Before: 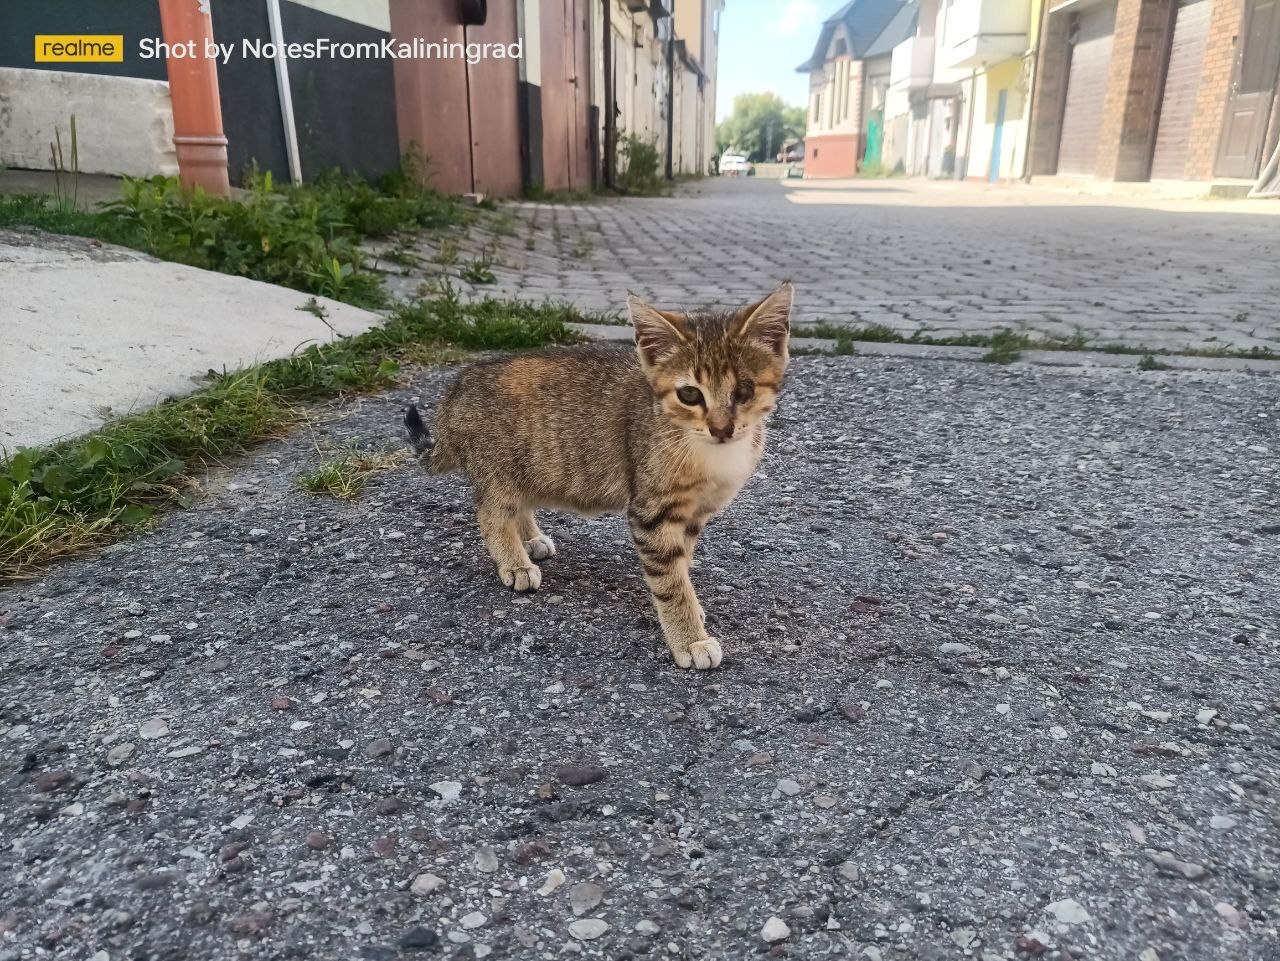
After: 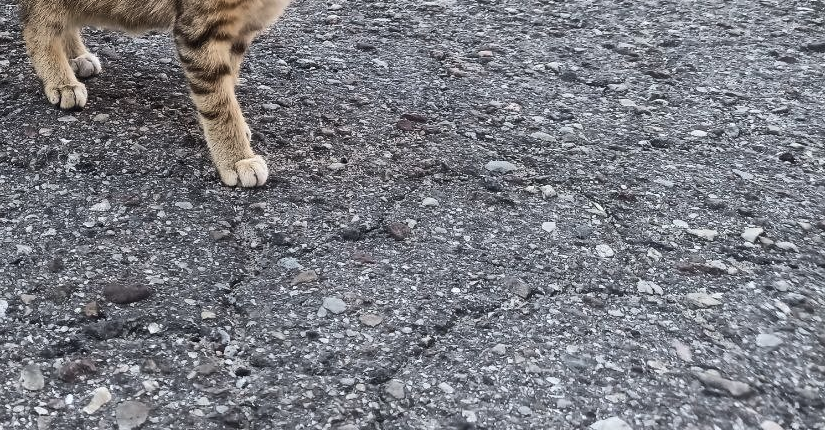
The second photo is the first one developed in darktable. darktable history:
crop and rotate: left 35.509%, top 50.238%, bottom 4.934%
color correction: saturation 0.85
tone equalizer: -8 EV -0.417 EV, -7 EV -0.389 EV, -6 EV -0.333 EV, -5 EV -0.222 EV, -3 EV 0.222 EV, -2 EV 0.333 EV, -1 EV 0.389 EV, +0 EV 0.417 EV, edges refinement/feathering 500, mask exposure compensation -1.57 EV, preserve details no
shadows and highlights: low approximation 0.01, soften with gaussian
